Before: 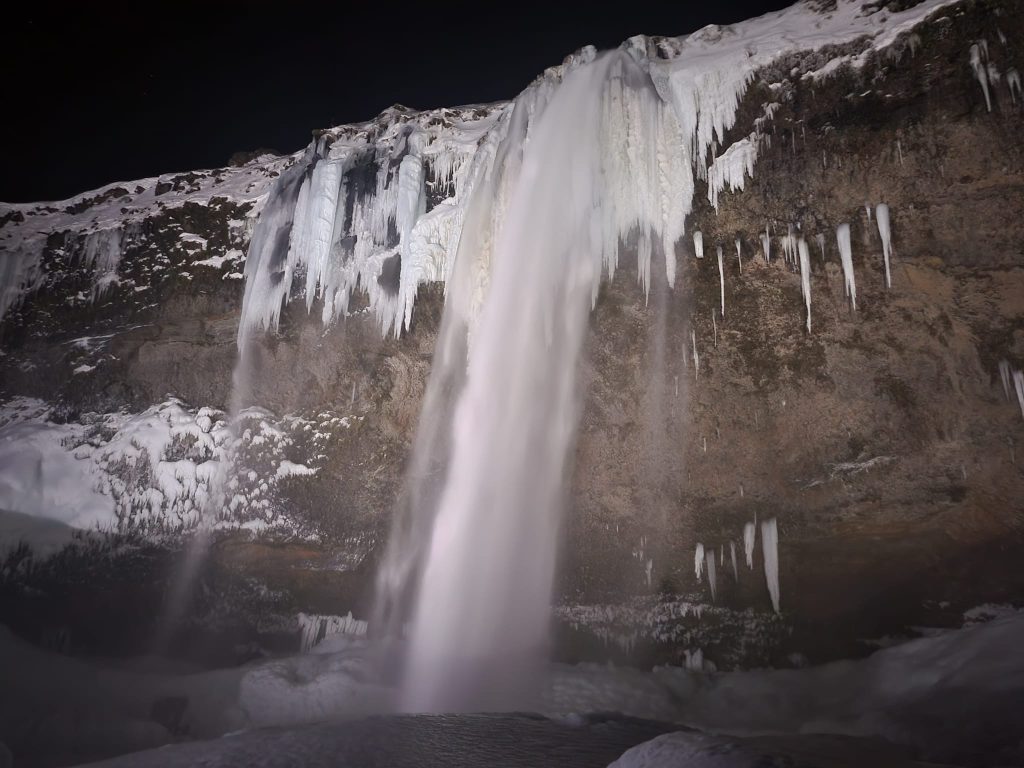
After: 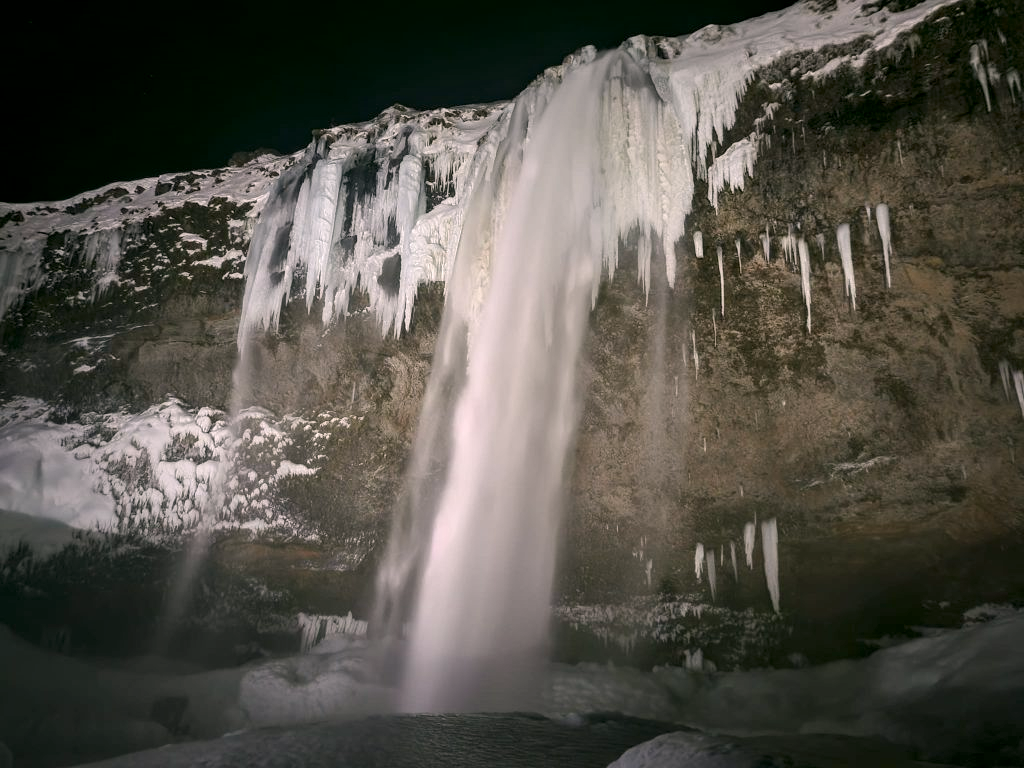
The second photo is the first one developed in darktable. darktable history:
local contrast: highlights 40%, shadows 60%, detail 136%, midtone range 0.514
color correction: highlights a* 4.02, highlights b* 4.98, shadows a* -7.55, shadows b* 4.98
